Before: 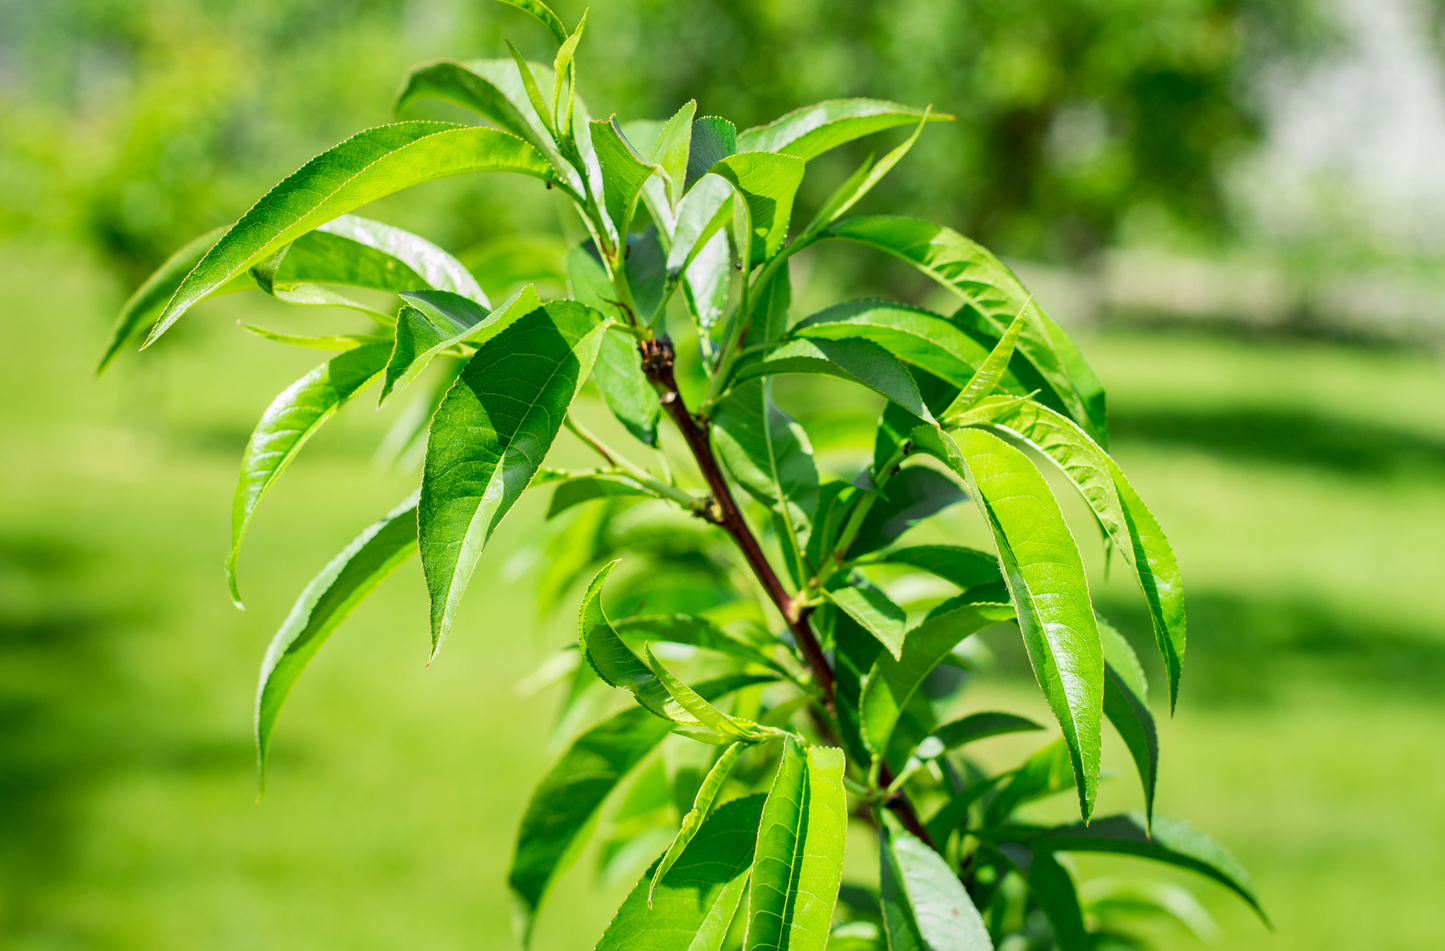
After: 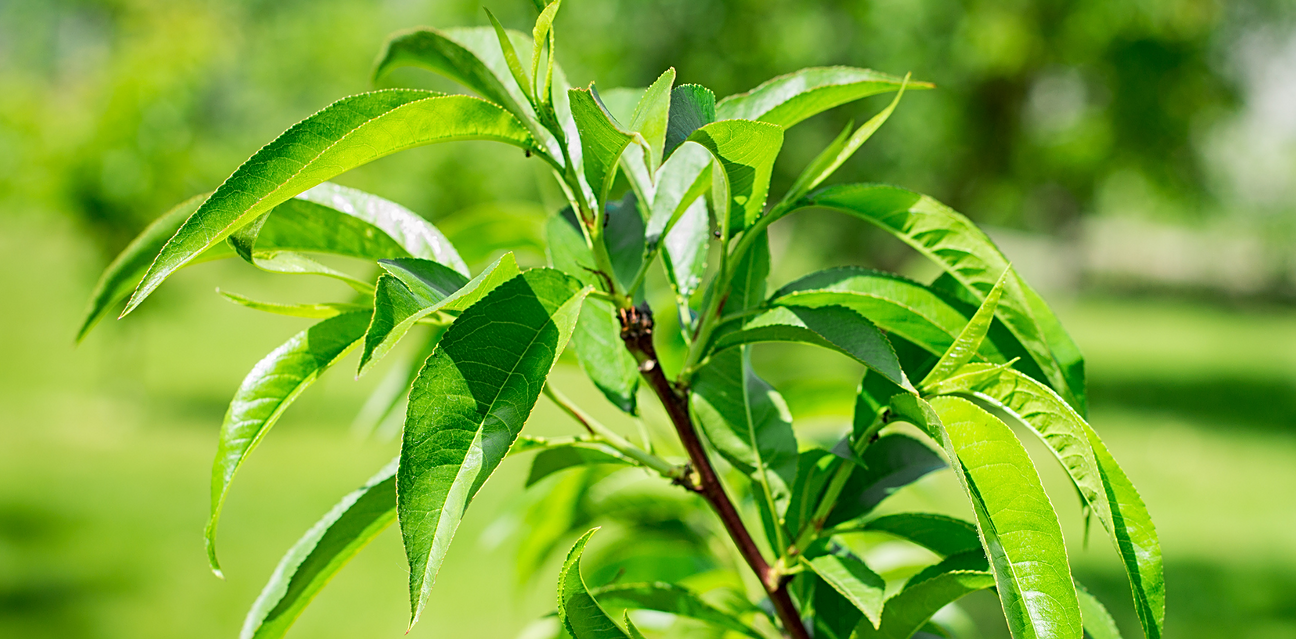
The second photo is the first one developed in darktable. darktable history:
crop: left 1.509%, top 3.452%, right 7.696%, bottom 28.452%
sharpen: on, module defaults
